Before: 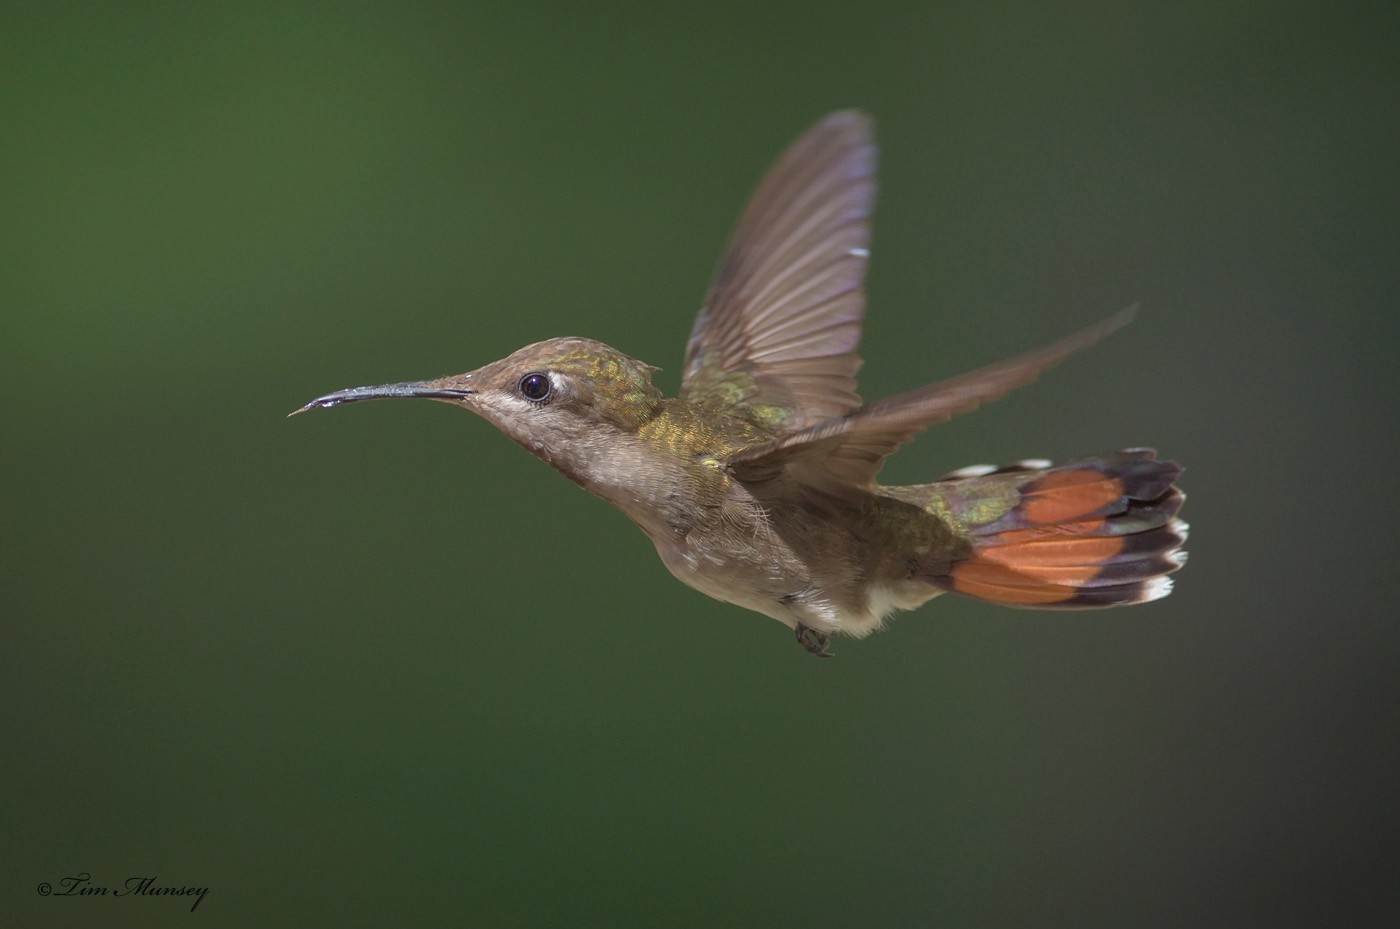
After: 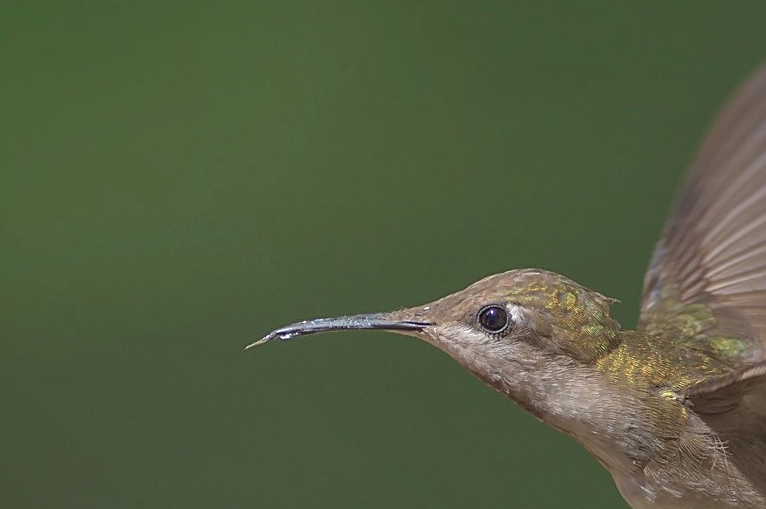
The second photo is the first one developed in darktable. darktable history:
crop and rotate: left 3.047%, top 7.509%, right 42.236%, bottom 37.598%
shadows and highlights: on, module defaults
sharpen: on, module defaults
color zones: curves: ch1 [(0.077, 0.436) (0.25, 0.5) (0.75, 0.5)]
